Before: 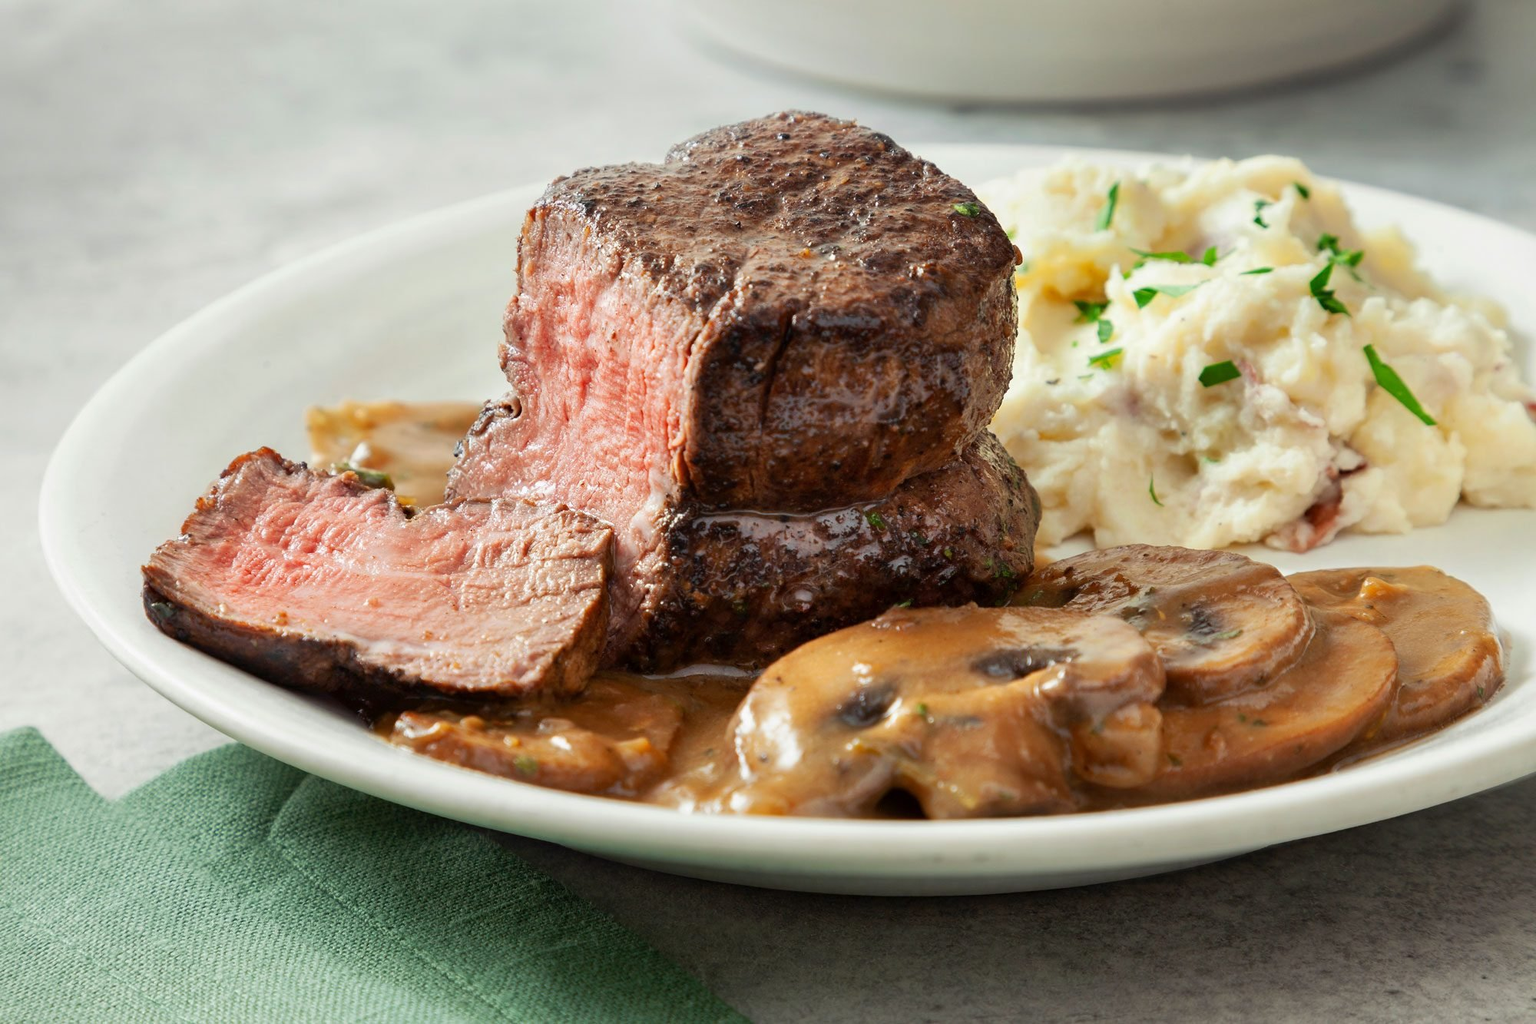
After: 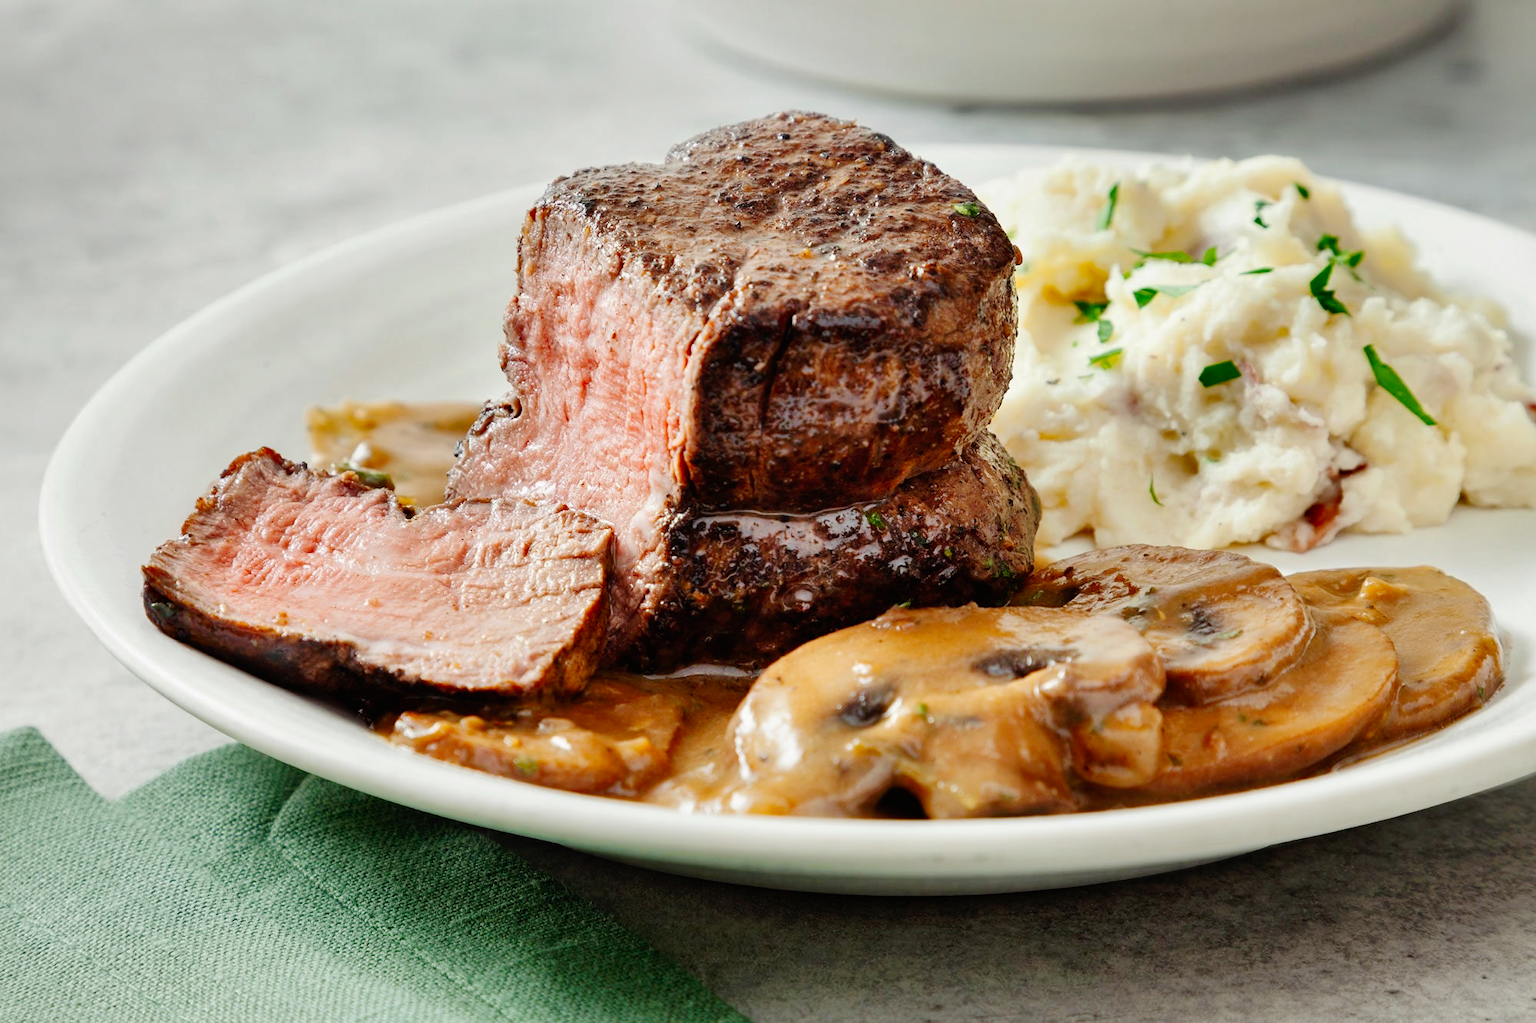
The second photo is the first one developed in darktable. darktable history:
shadows and highlights: shadows 25.34, highlights -48.12, soften with gaussian
tone curve: curves: ch0 [(0, 0) (0.003, 0.009) (0.011, 0.009) (0.025, 0.01) (0.044, 0.02) (0.069, 0.032) (0.1, 0.048) (0.136, 0.092) (0.177, 0.153) (0.224, 0.217) (0.277, 0.306) (0.335, 0.402) (0.399, 0.488) (0.468, 0.574) (0.543, 0.648) (0.623, 0.716) (0.709, 0.783) (0.801, 0.851) (0.898, 0.92) (1, 1)], preserve colors none
